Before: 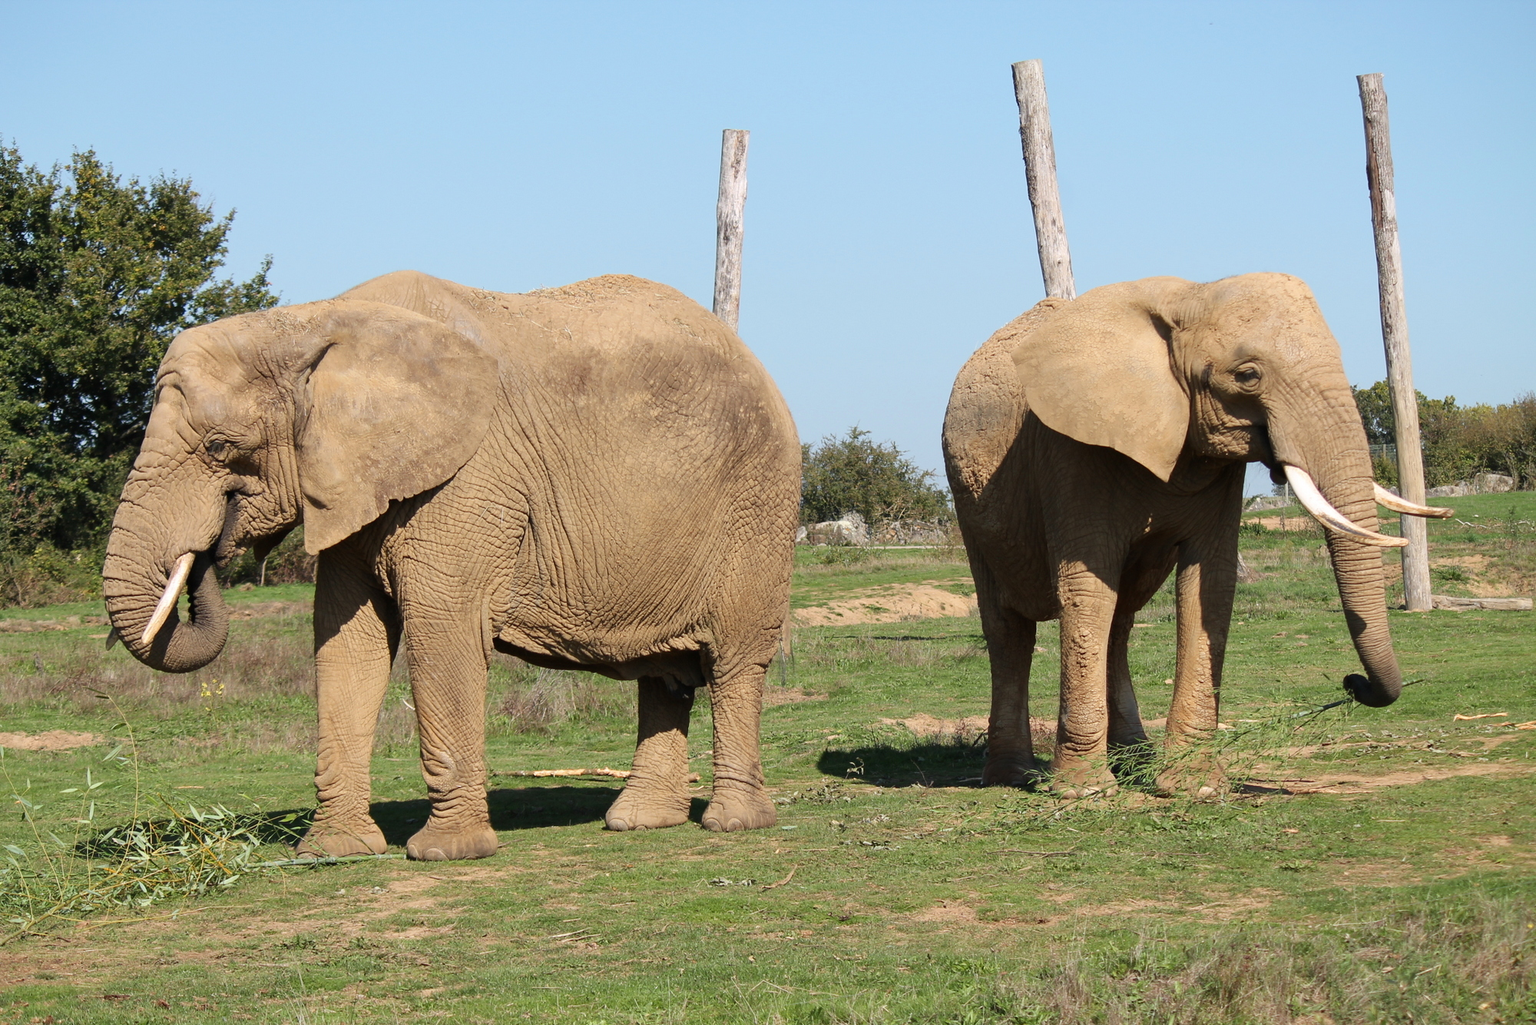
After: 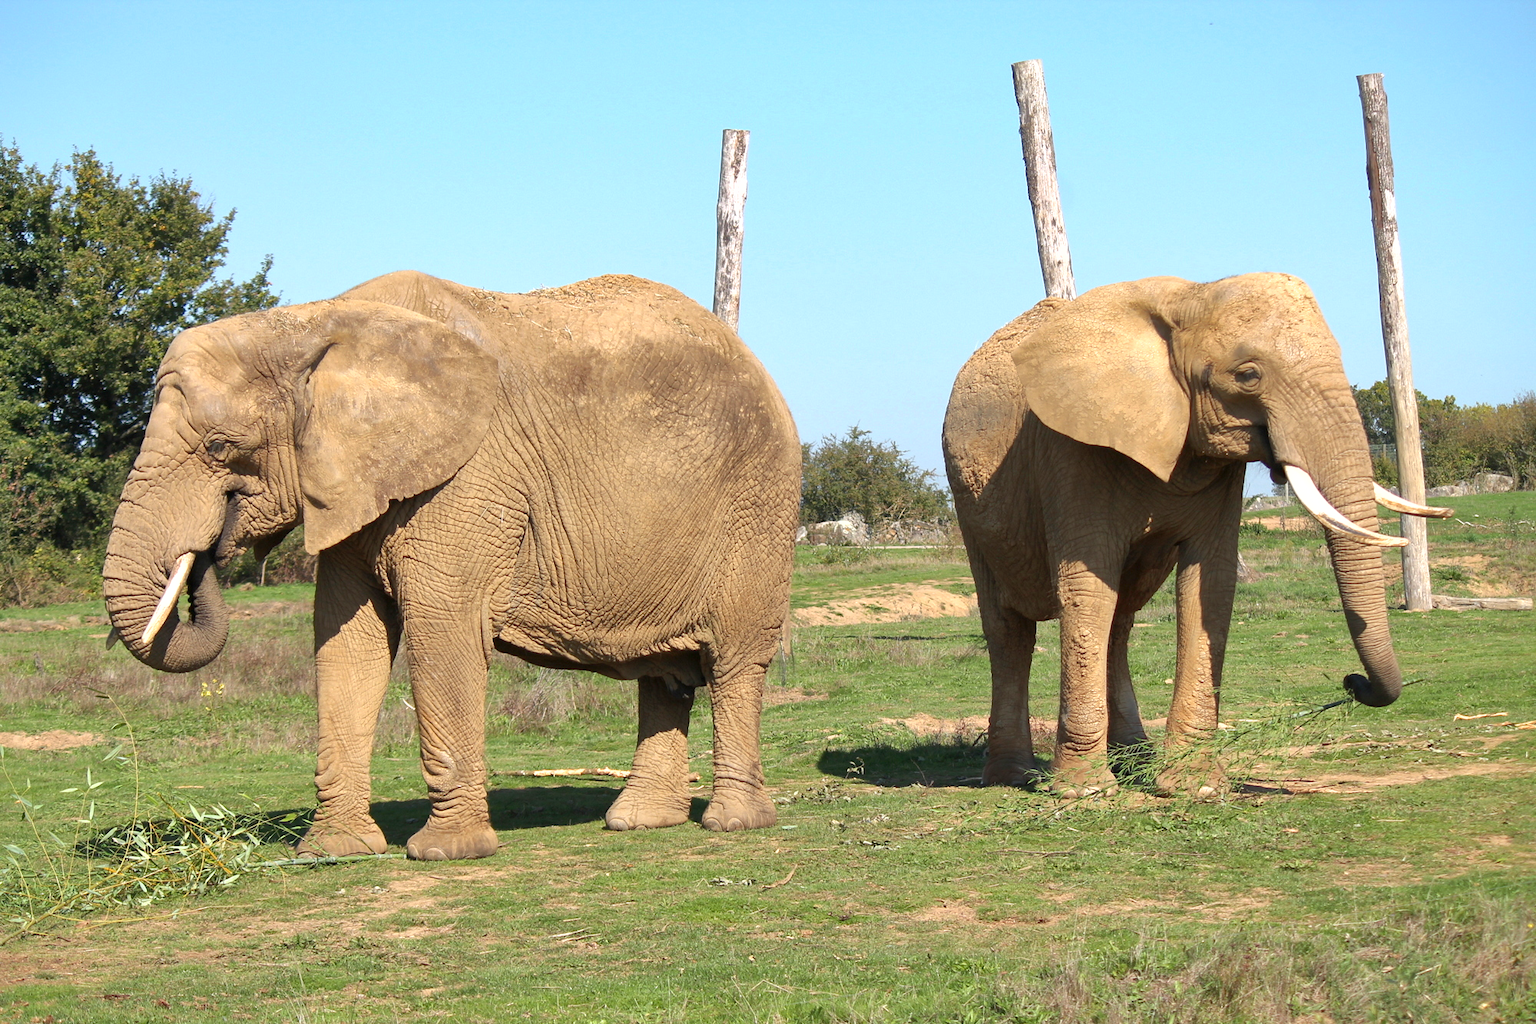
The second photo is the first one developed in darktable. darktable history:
exposure: black level correction 0.001, exposure 0.5 EV, compensate highlight preservation false
shadows and highlights: on, module defaults
